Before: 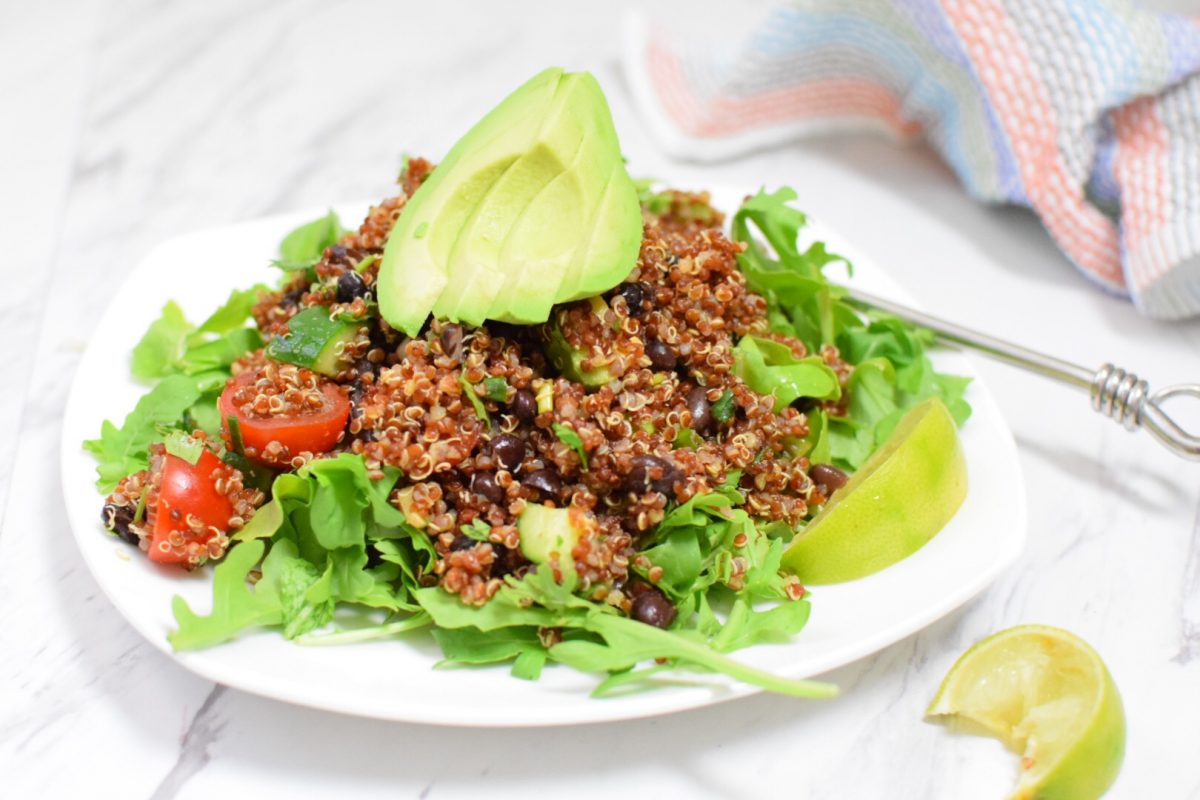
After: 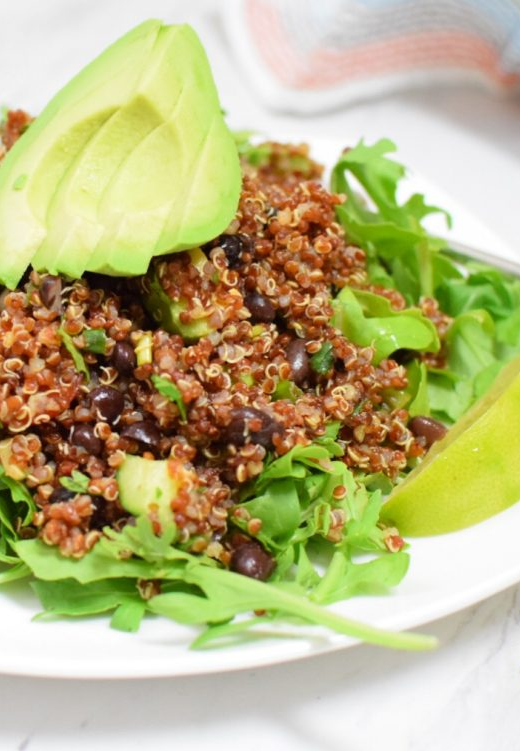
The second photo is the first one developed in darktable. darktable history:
exposure: compensate highlight preservation false
crop: left 33.452%, top 6.025%, right 23.155%
